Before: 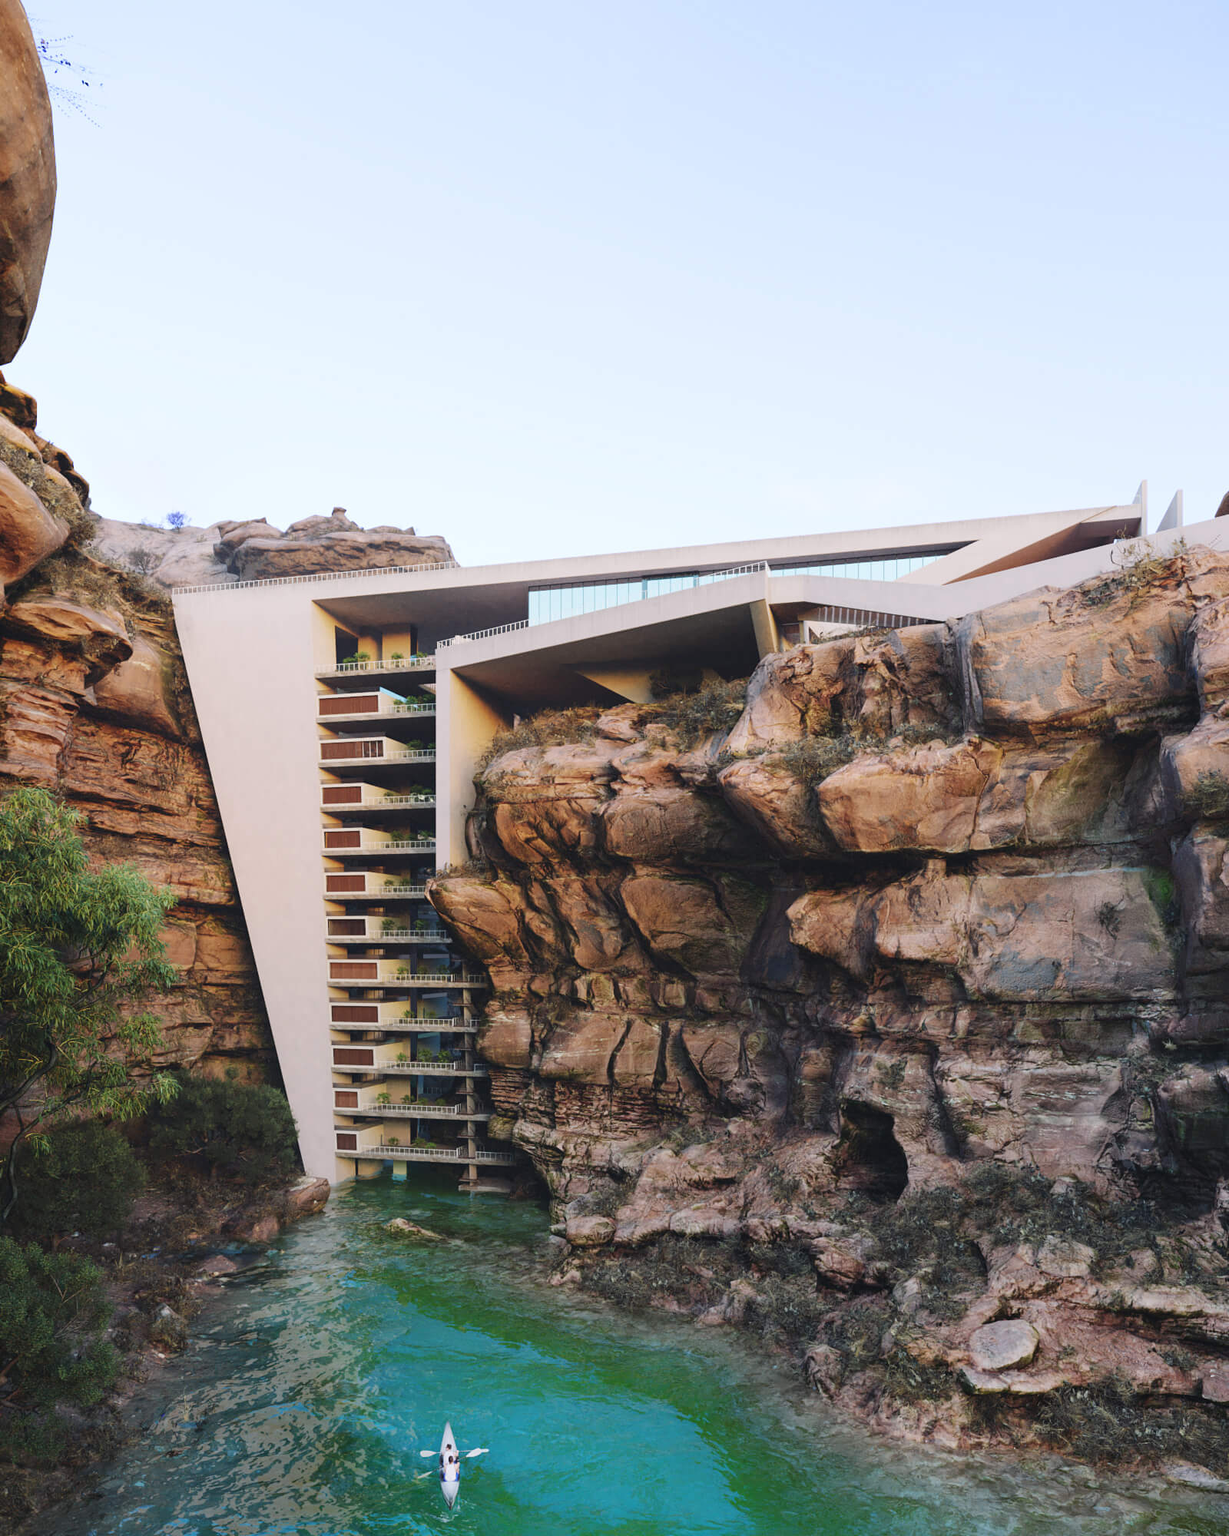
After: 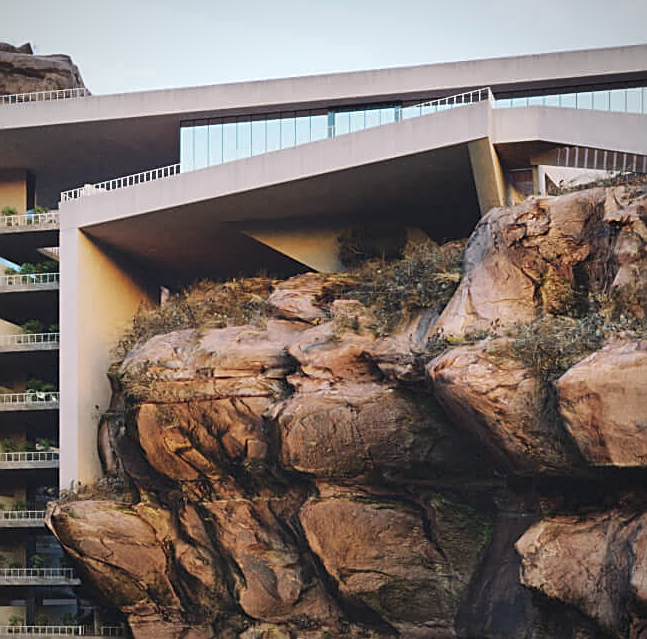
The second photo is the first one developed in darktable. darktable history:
vignetting: fall-off radius 81.94%
crop: left 31.751%, top 32.172%, right 27.8%, bottom 35.83%
sharpen: on, module defaults
shadows and highlights: radius 108.52, shadows 40.68, highlights -72.88, low approximation 0.01, soften with gaussian
